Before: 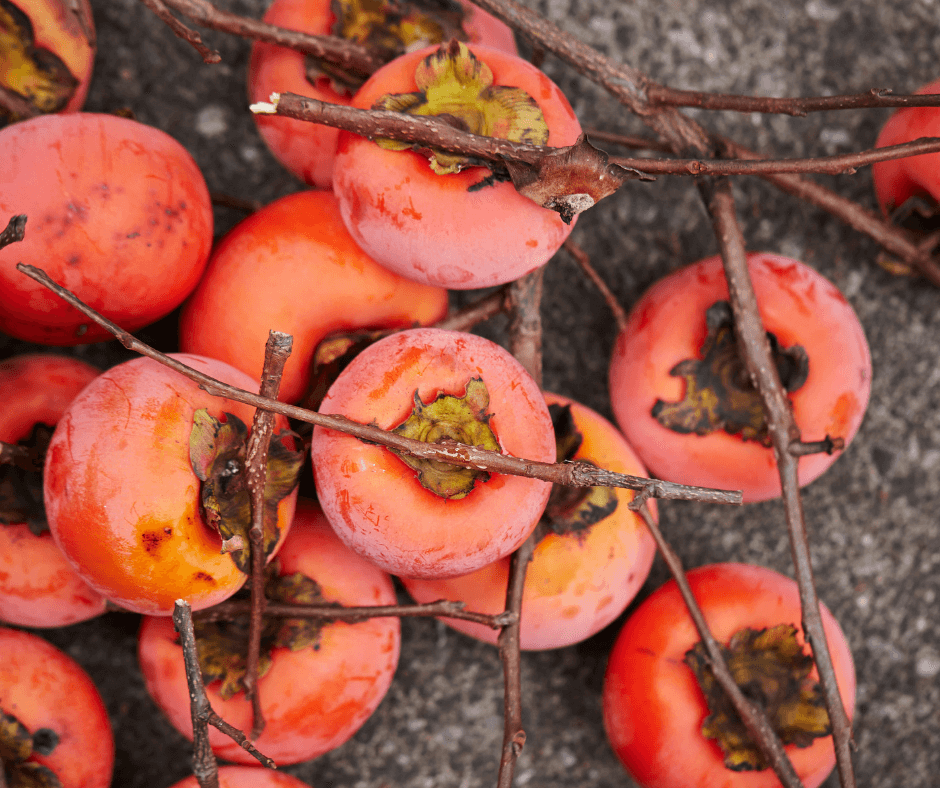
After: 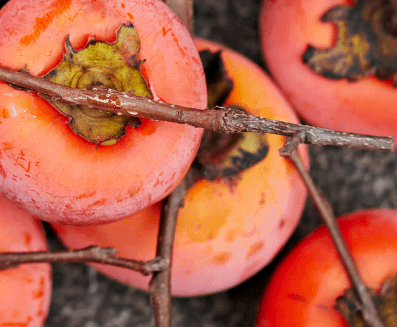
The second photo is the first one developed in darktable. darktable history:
crop: left 37.164%, top 45.024%, right 20.595%, bottom 13.467%
haze removal: adaptive false
